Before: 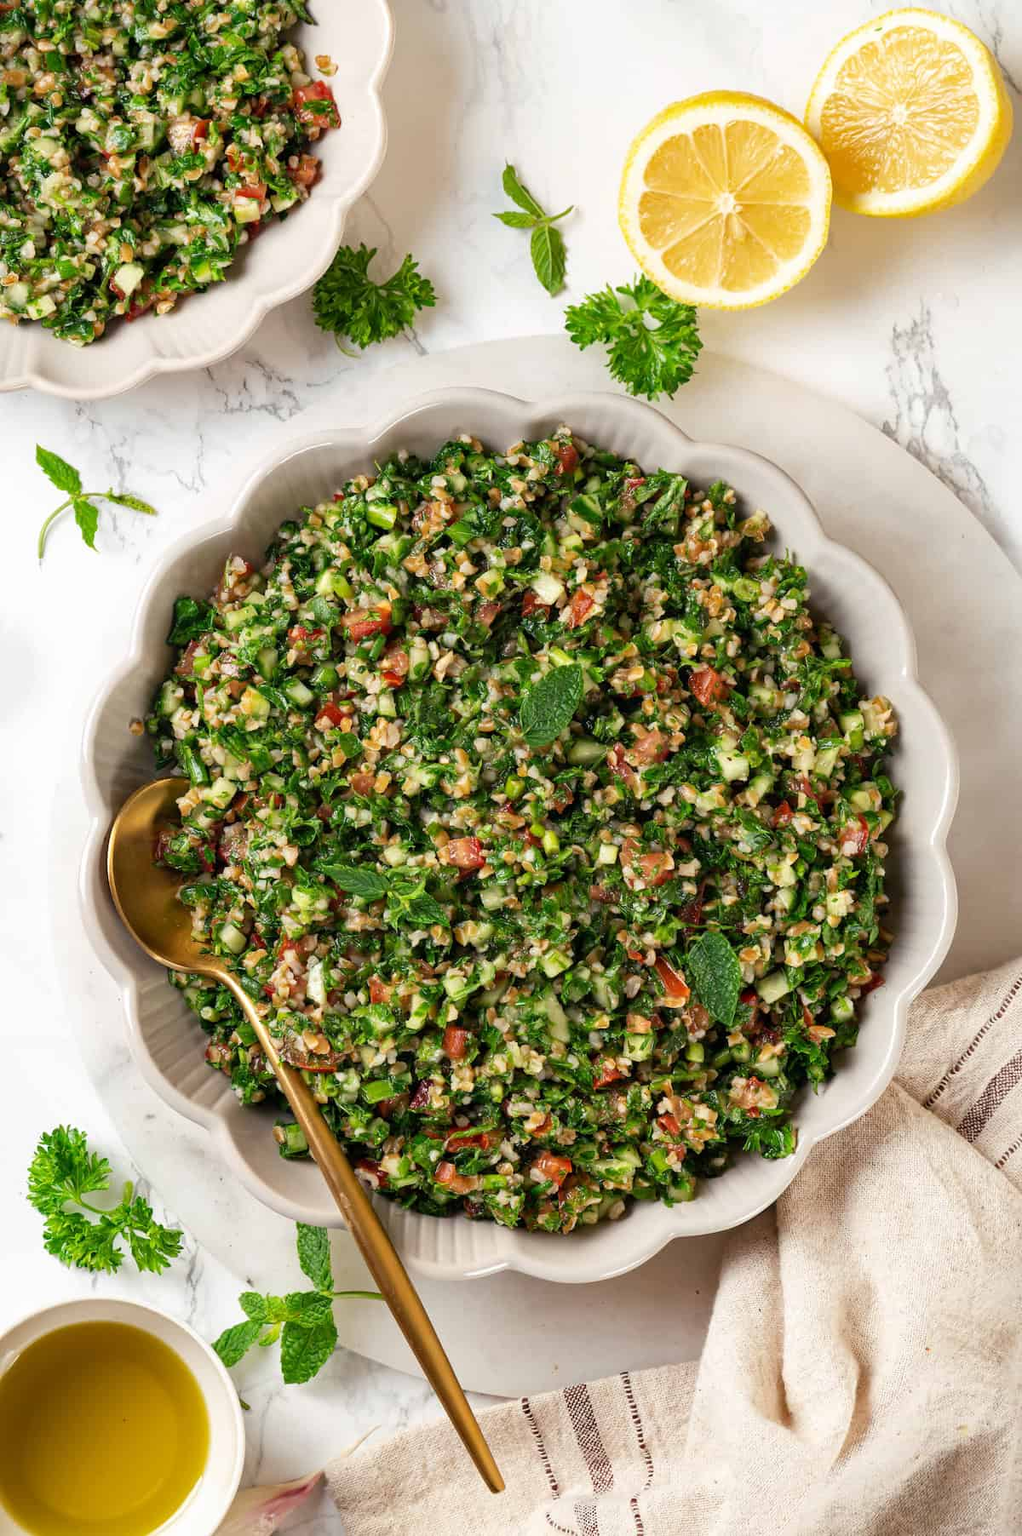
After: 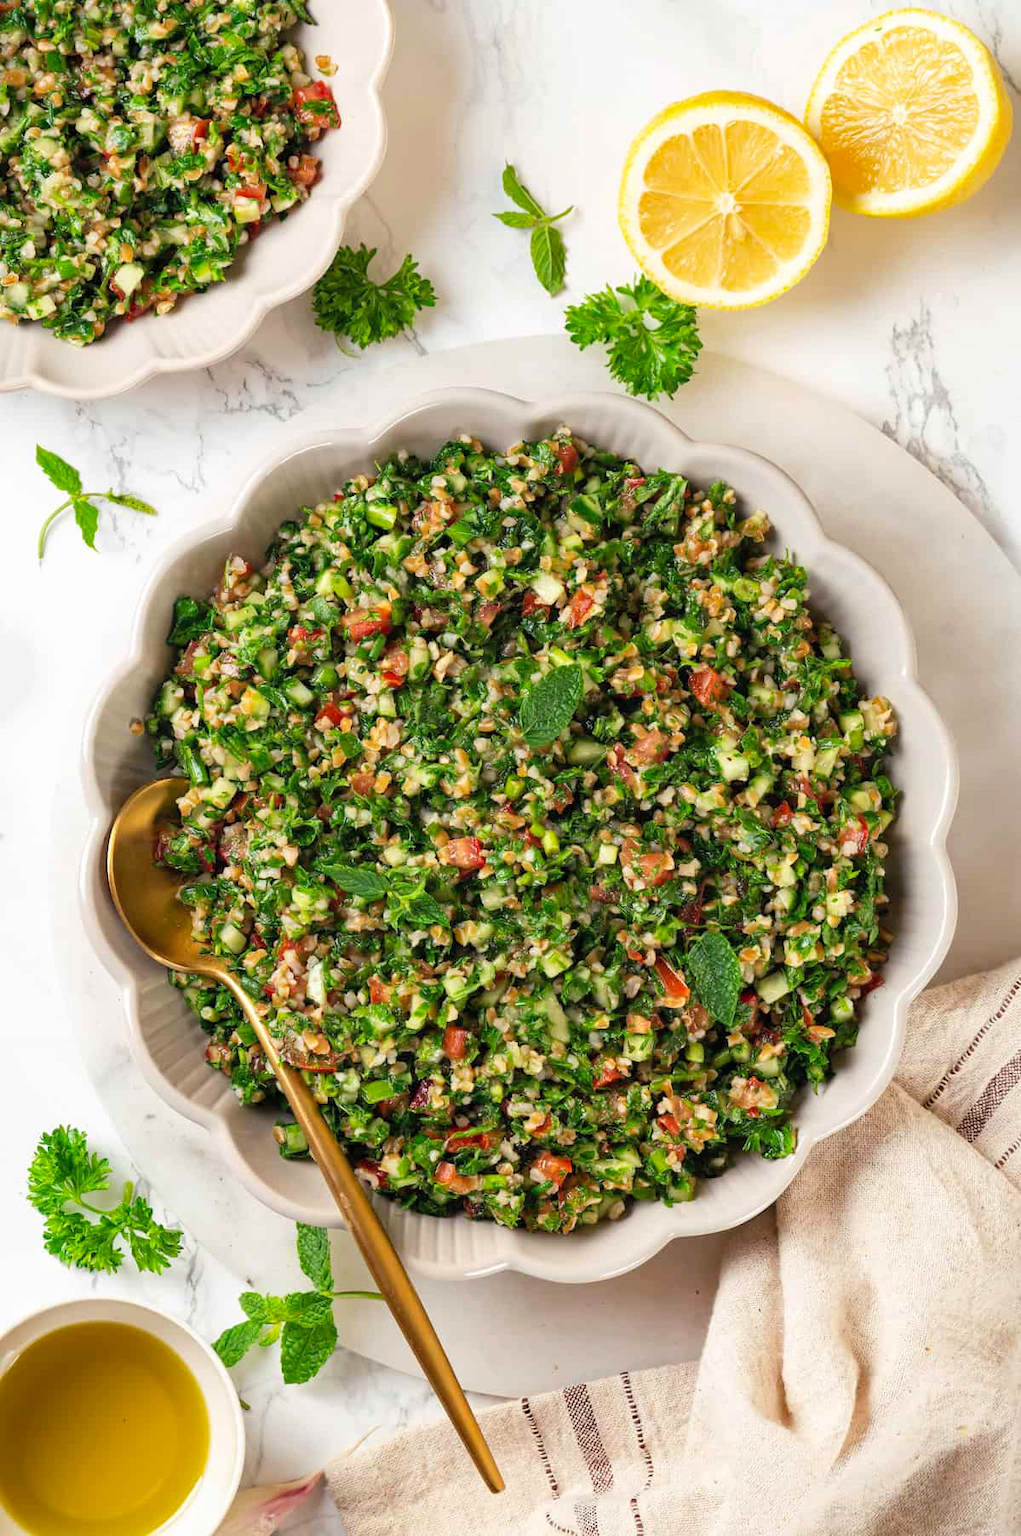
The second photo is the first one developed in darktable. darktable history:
contrast brightness saturation: contrast 0.029, brightness 0.062, saturation 0.134
